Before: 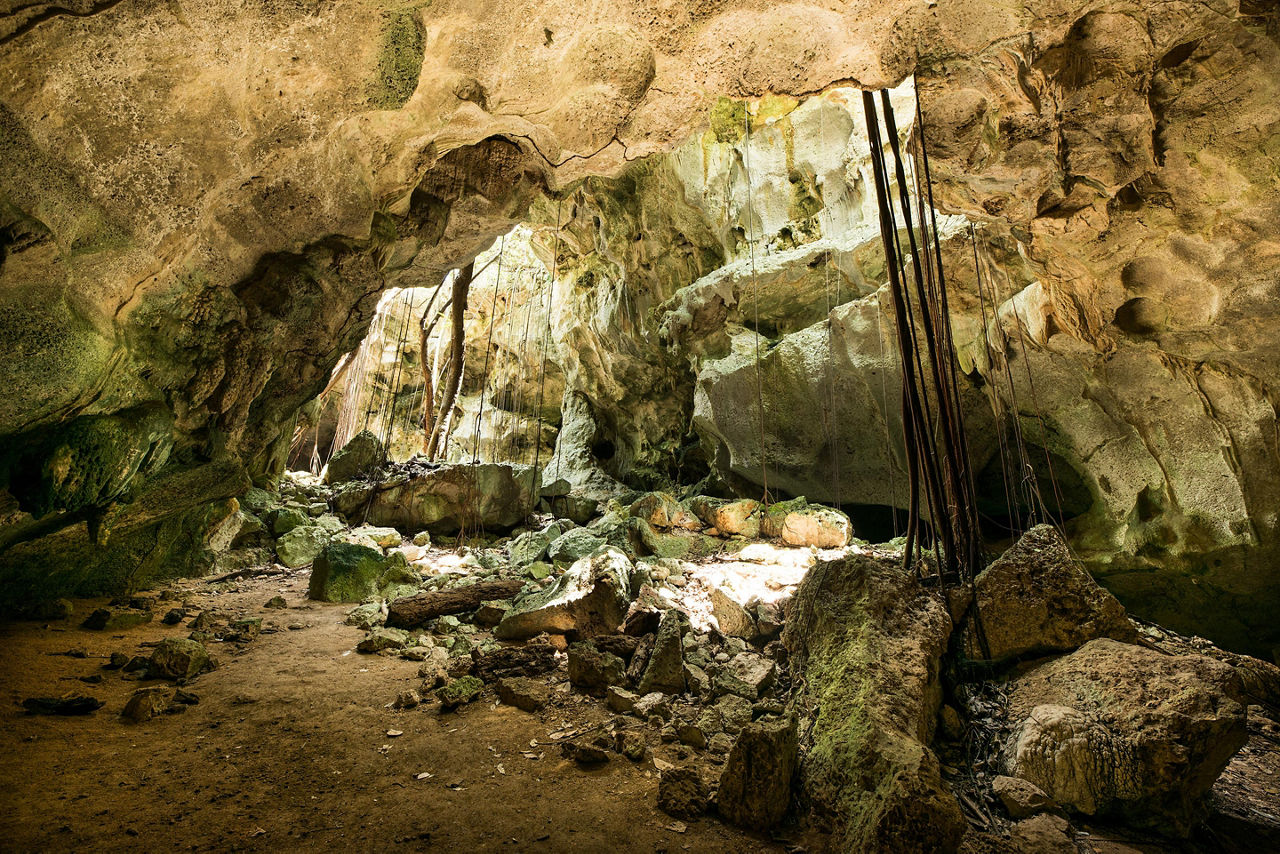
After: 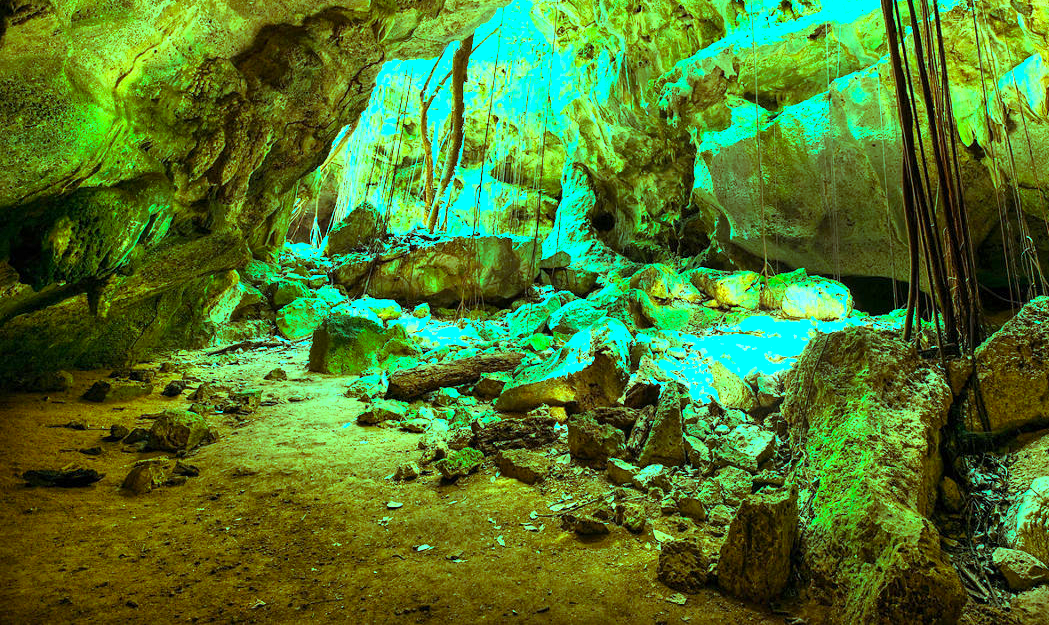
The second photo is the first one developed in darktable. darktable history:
crop: top 26.728%, right 18.011%
exposure: exposure 1 EV, compensate exposure bias true, compensate highlight preservation false
color balance rgb: power › hue 311.02°, highlights gain › luminance 19.909%, highlights gain › chroma 13.084%, highlights gain › hue 171.35°, perceptual saturation grading › global saturation 30.353%
